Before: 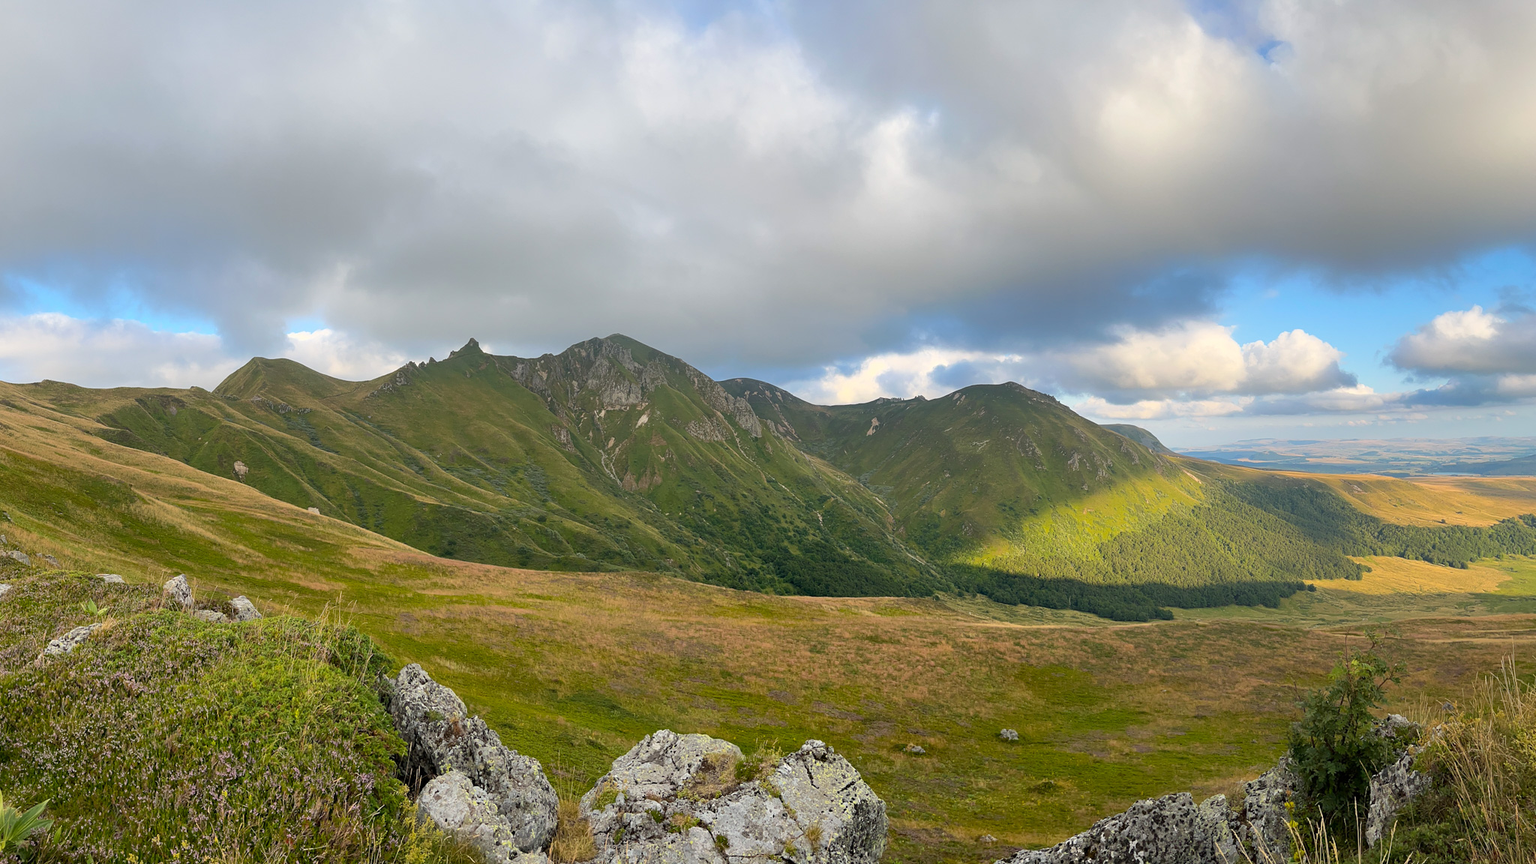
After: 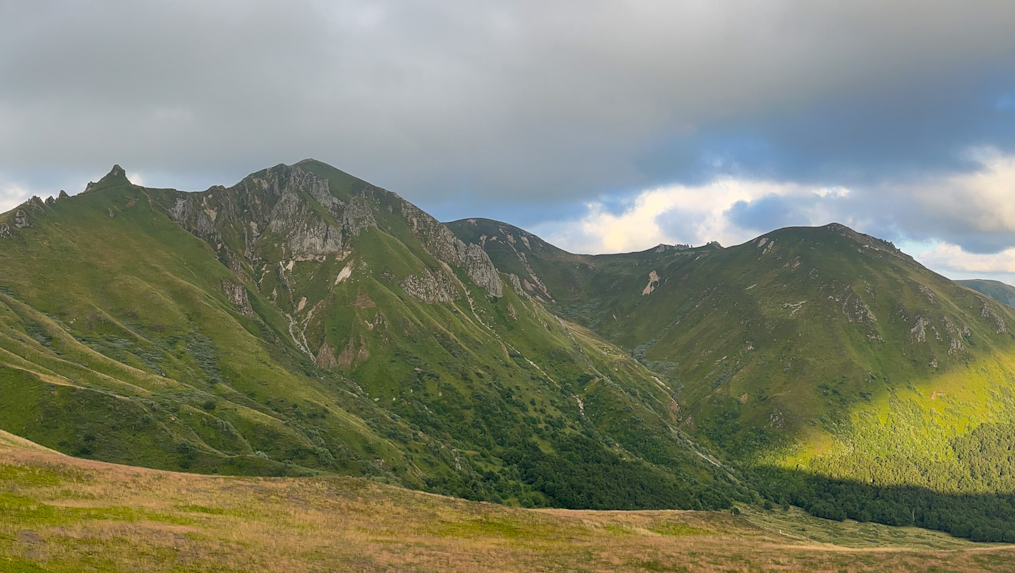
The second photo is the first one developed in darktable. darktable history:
crop: left 25.06%, top 24.846%, right 25.366%, bottom 25.379%
